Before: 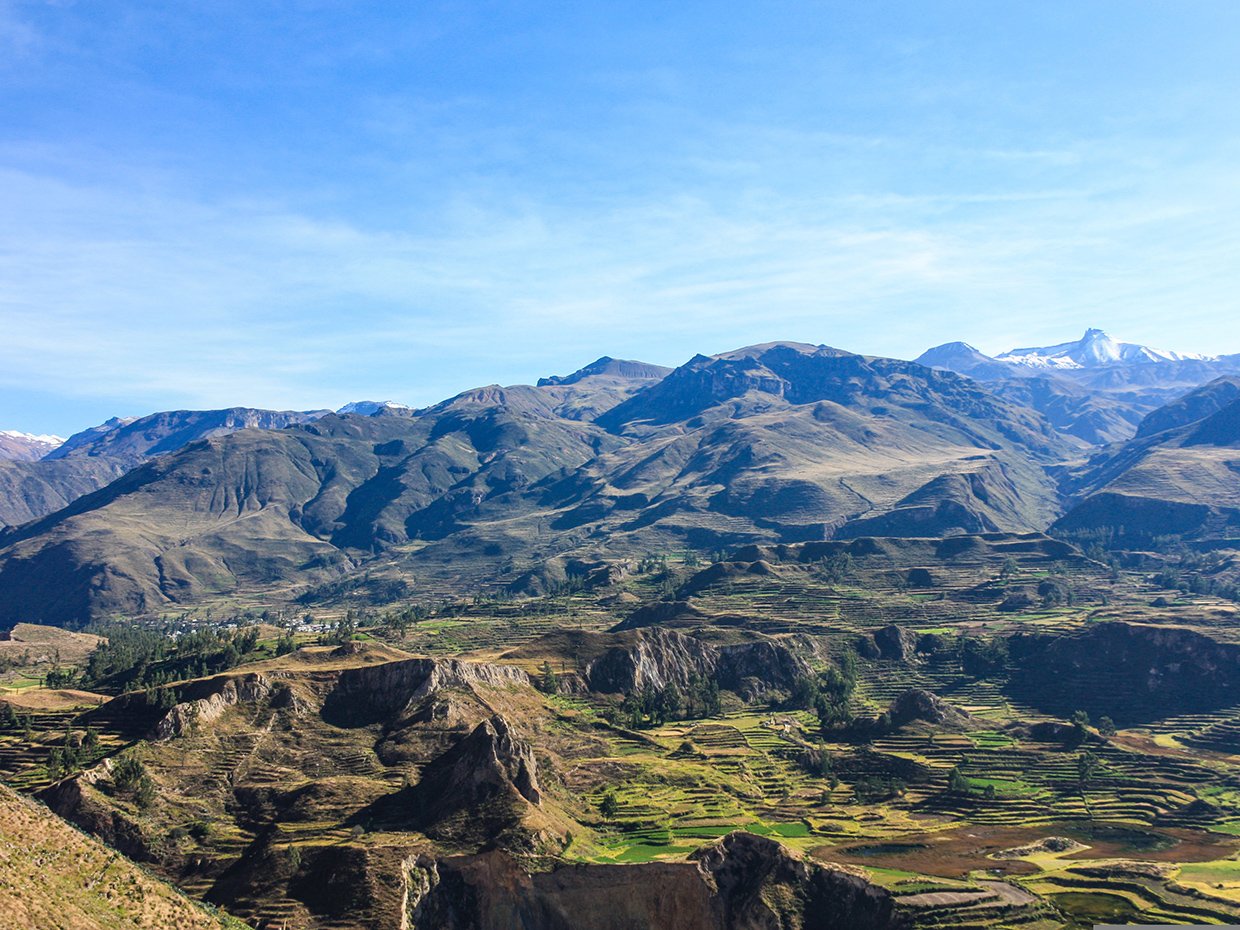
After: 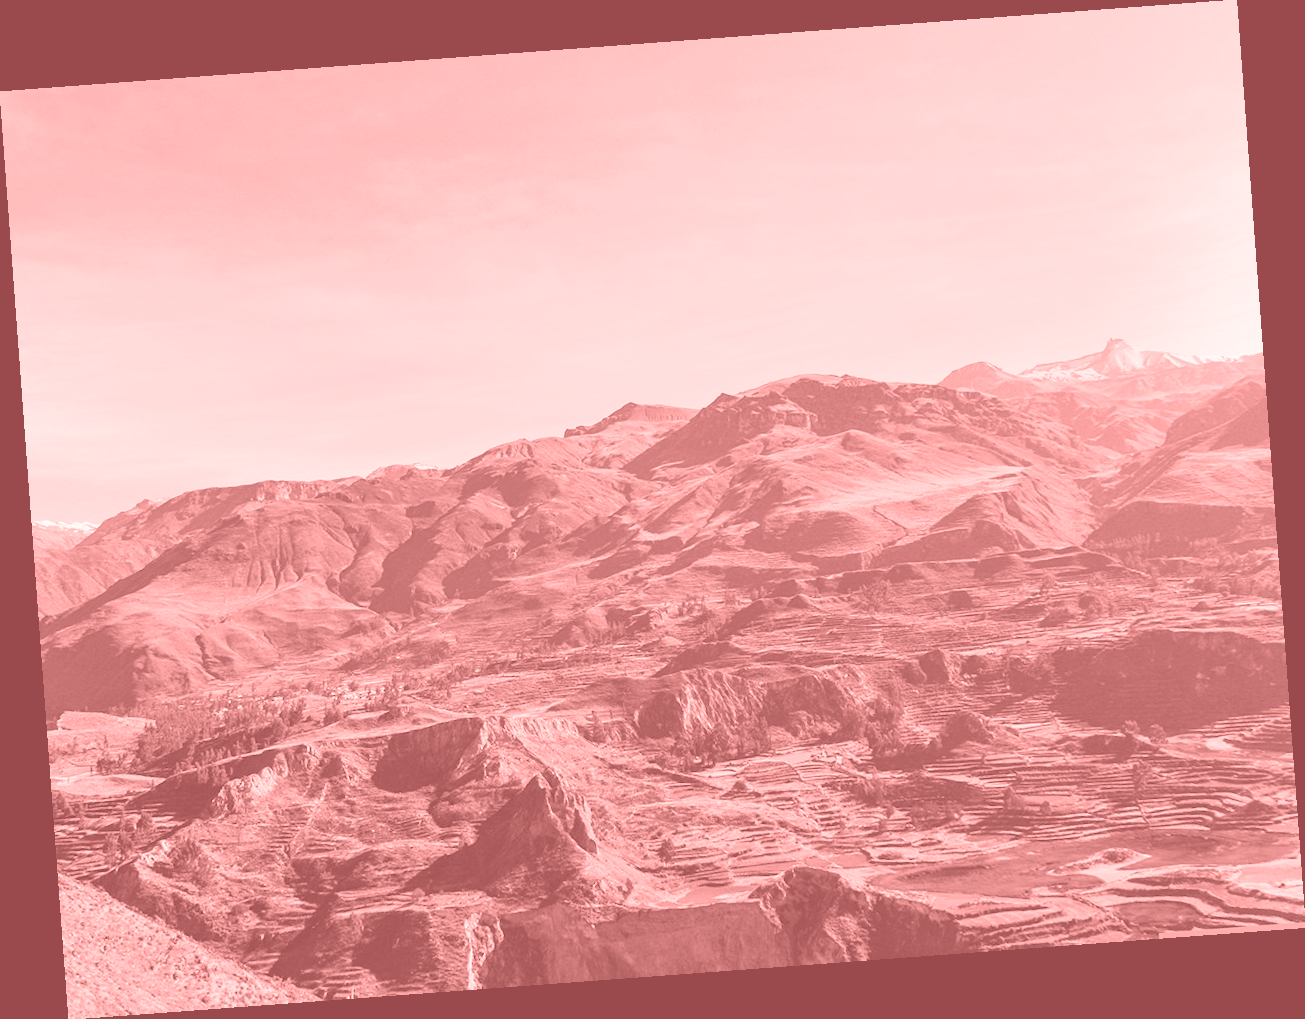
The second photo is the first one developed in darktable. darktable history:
exposure: black level correction 0, exposure 1 EV, compensate exposure bias true, compensate highlight preservation false
shadows and highlights: shadows 35, highlights -35, soften with gaussian
rgb levels: preserve colors max RGB
tone equalizer: on, module defaults
rotate and perspective: rotation -4.25°, automatic cropping off
colorize: saturation 51%, source mix 50.67%, lightness 50.67%
color correction: highlights a* -0.482, highlights b* 0.161, shadows a* 4.66, shadows b* 20.72
